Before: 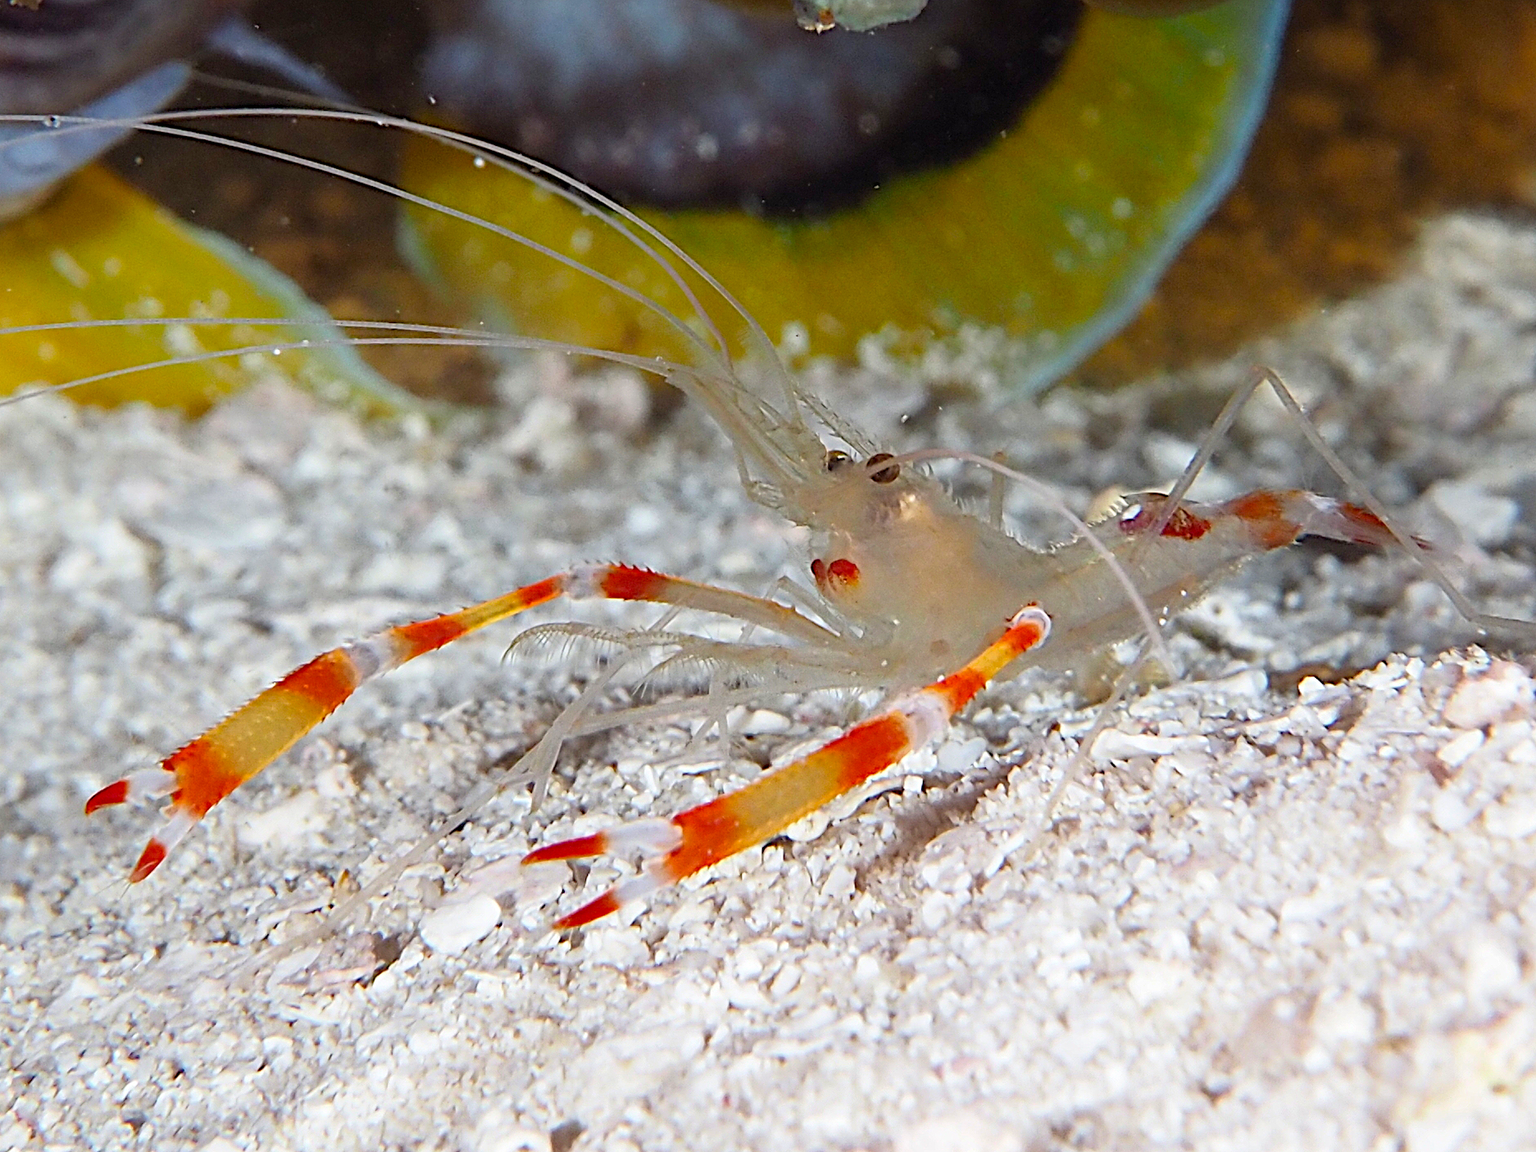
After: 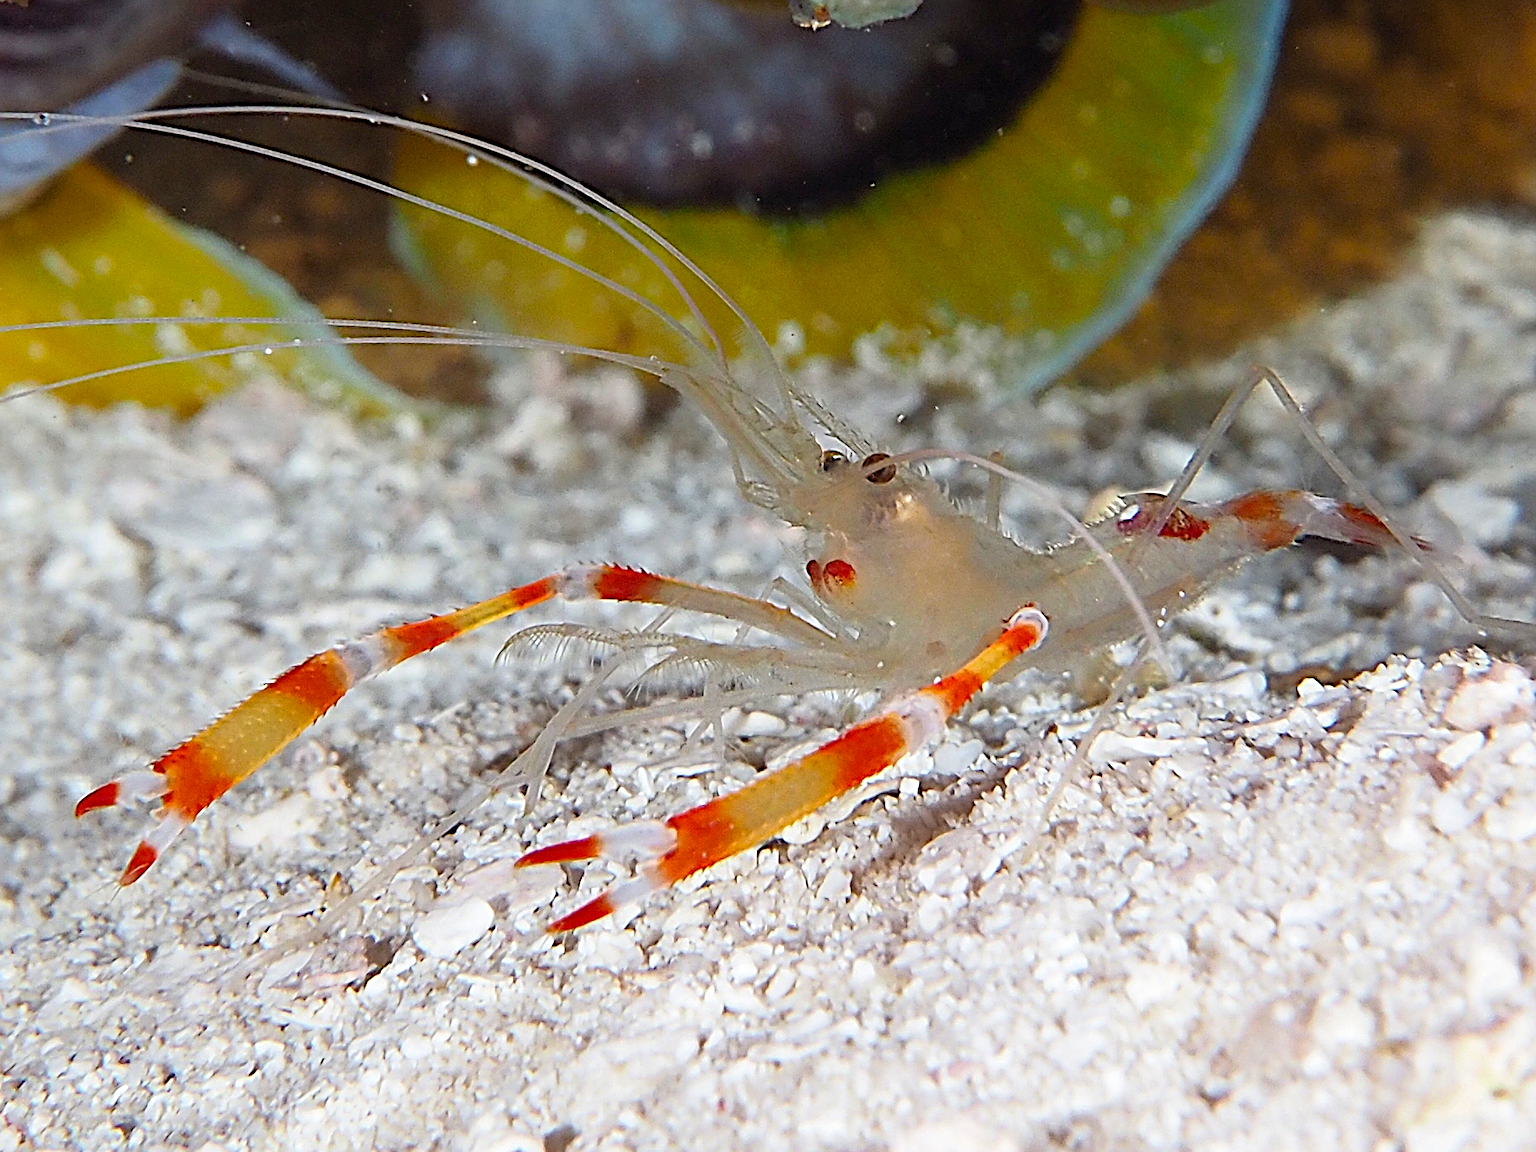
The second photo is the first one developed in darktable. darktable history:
crop and rotate: left 0.714%, top 0.316%, bottom 0.305%
sharpen: on, module defaults
